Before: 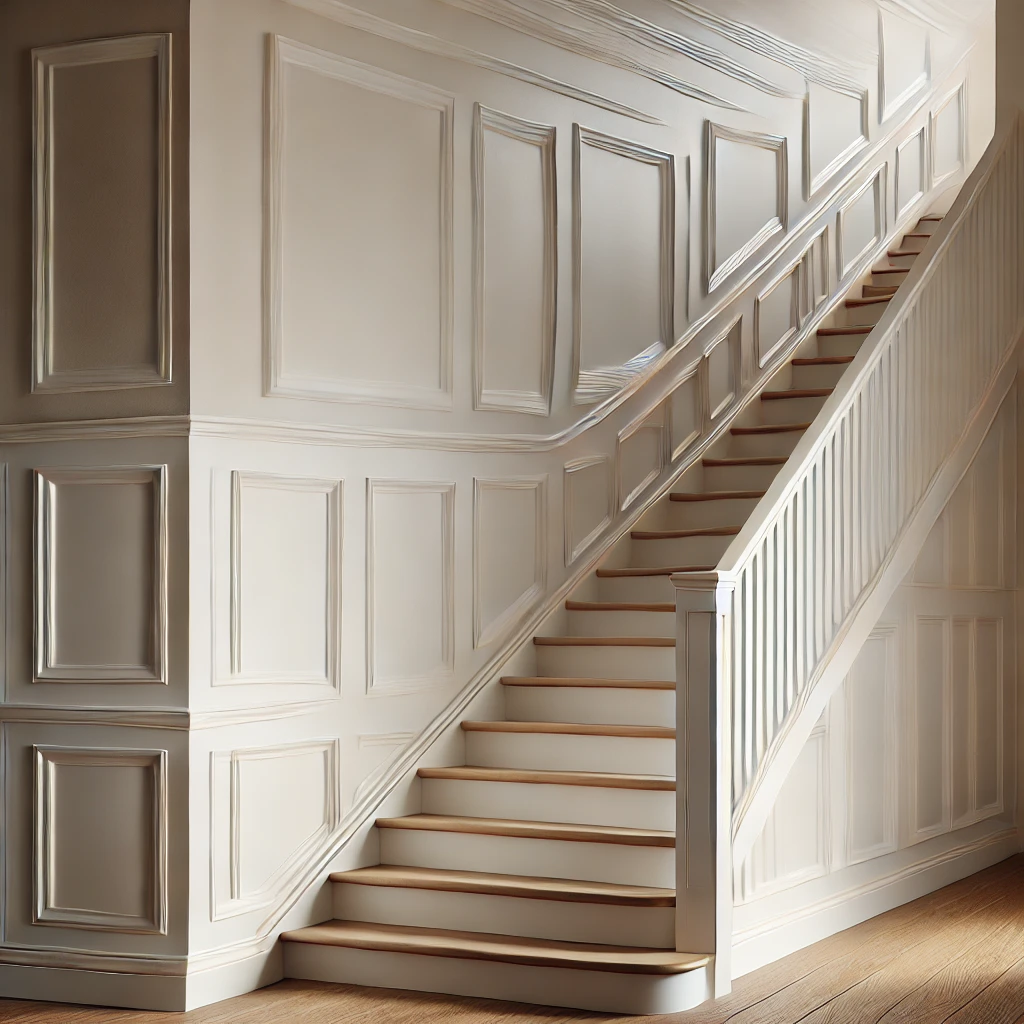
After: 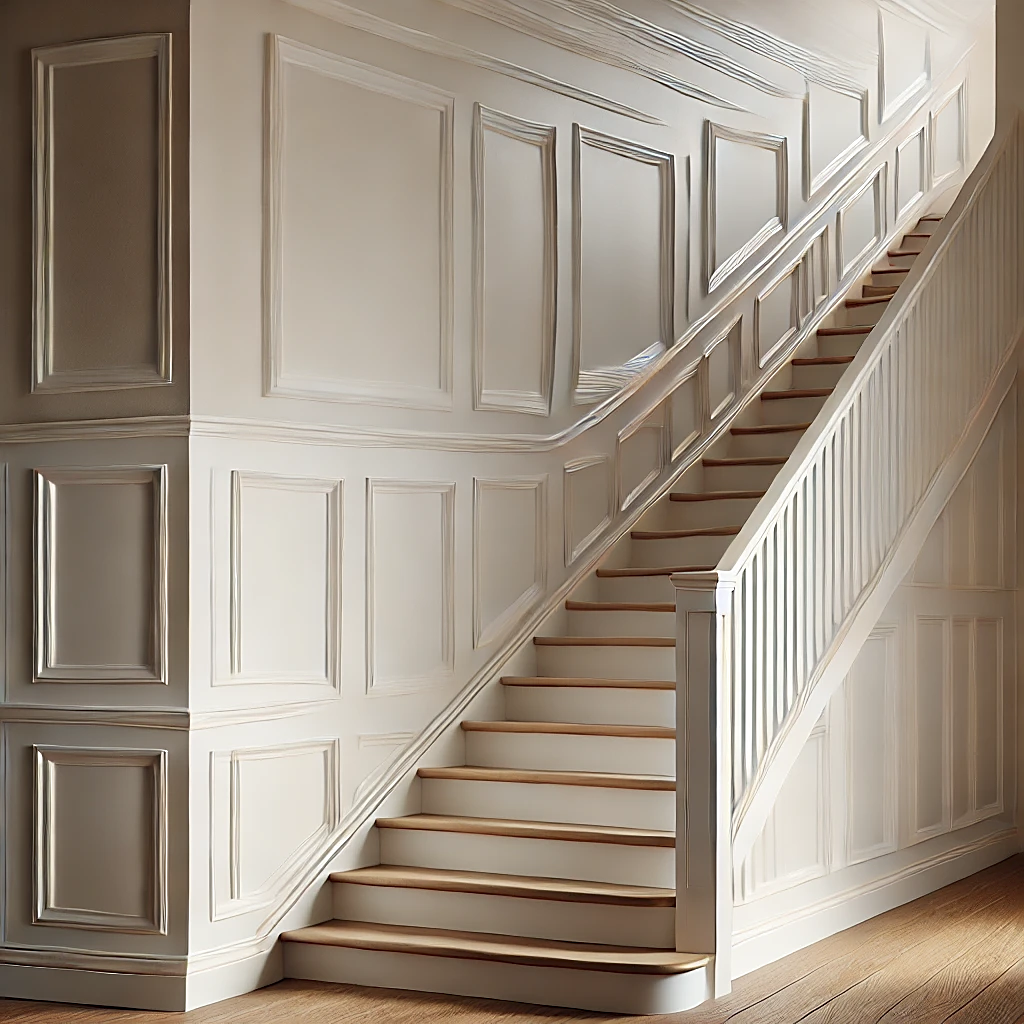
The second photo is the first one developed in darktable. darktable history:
exposure: black level correction 0, compensate exposure bias true, compensate highlight preservation false
sharpen: on, module defaults
